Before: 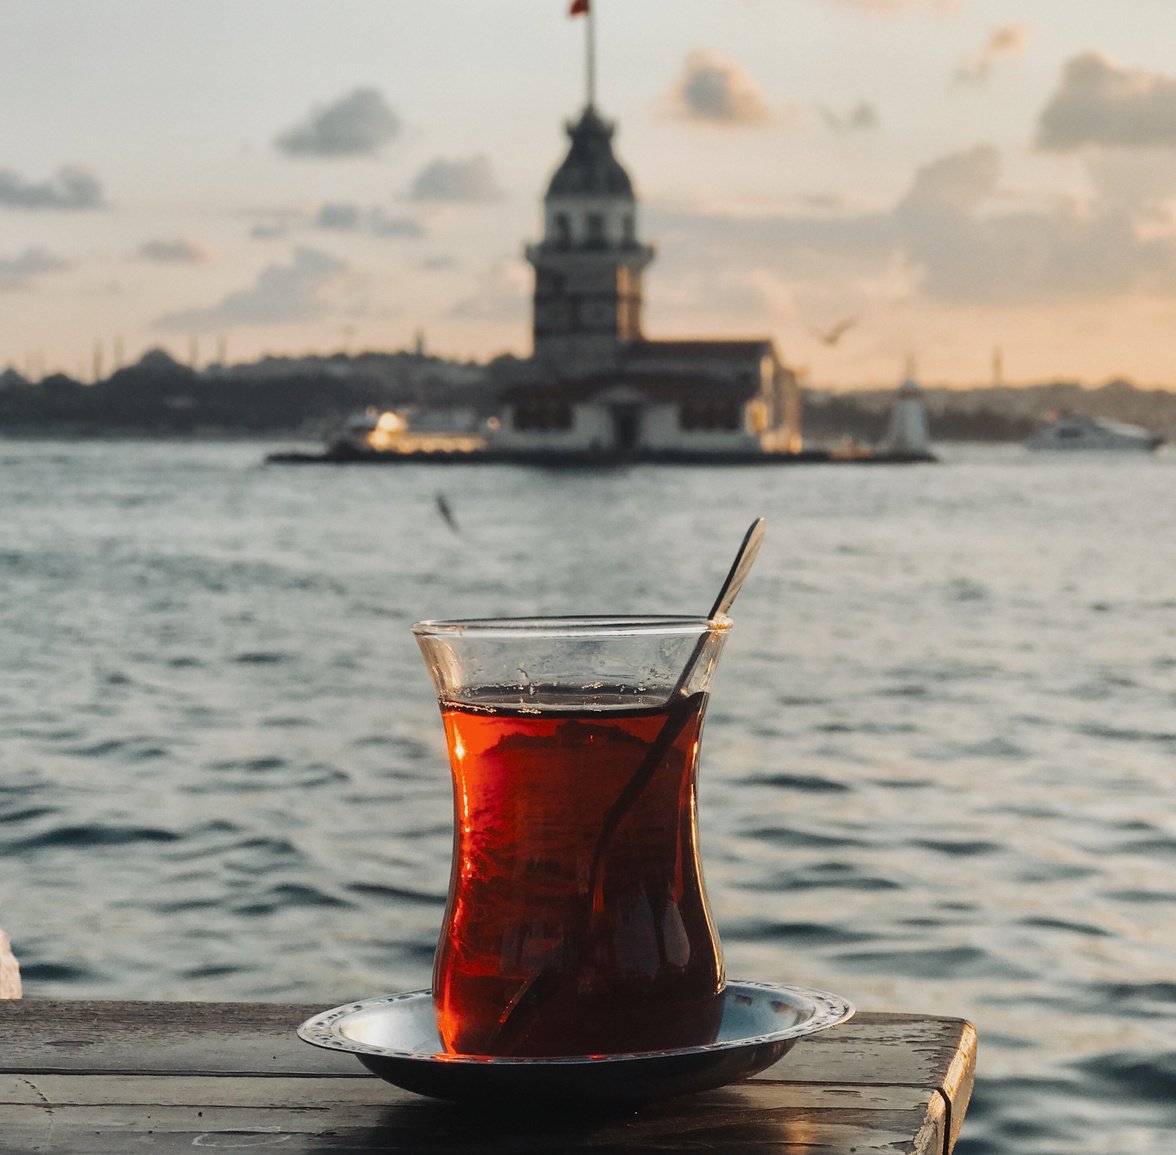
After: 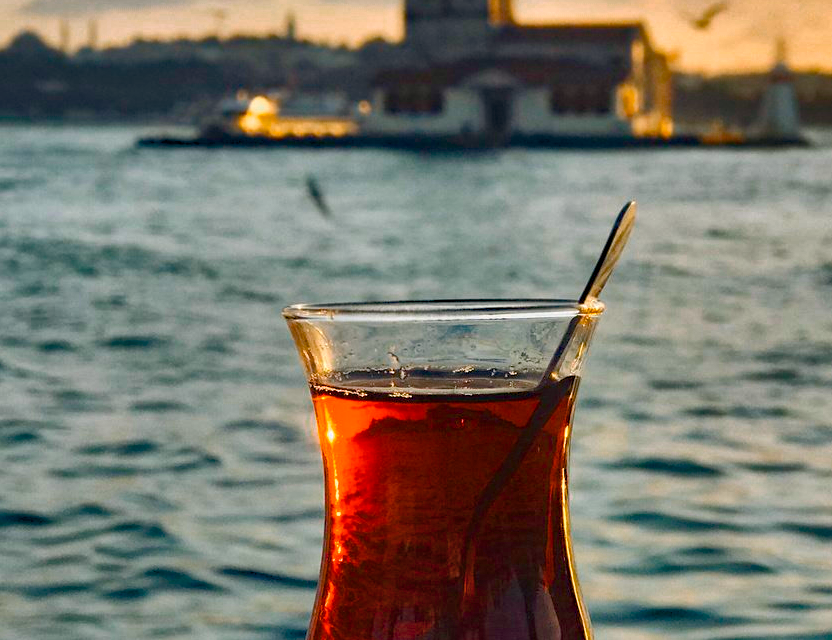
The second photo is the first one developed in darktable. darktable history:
shadows and highlights: shadows 78.9, white point adjustment -9.24, highlights -61.5, soften with gaussian
haze removal: strength 0.276, distance 0.251, compatibility mode true, adaptive false
exposure: black level correction 0.001, exposure 0.5 EV, compensate highlight preservation false
crop: left 10.969%, top 27.397%, right 18.239%, bottom 17.154%
color balance rgb: linear chroma grading › global chroma 24.856%, perceptual saturation grading › global saturation 34.548%, perceptual saturation grading › highlights -29.848%, perceptual saturation grading › shadows 35.346%, global vibrance 20%
color zones: curves: ch0 [(0, 0.465) (0.092, 0.596) (0.289, 0.464) (0.429, 0.453) (0.571, 0.464) (0.714, 0.455) (0.857, 0.462) (1, 0.465)]
